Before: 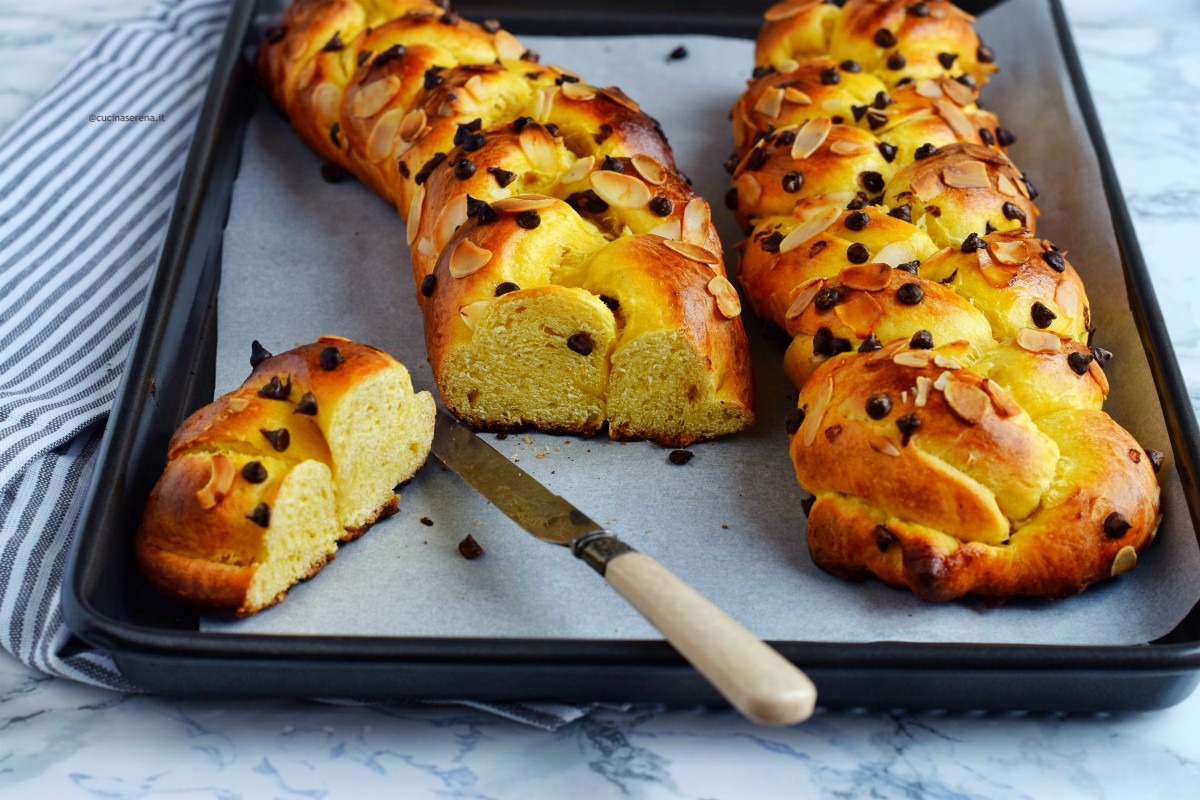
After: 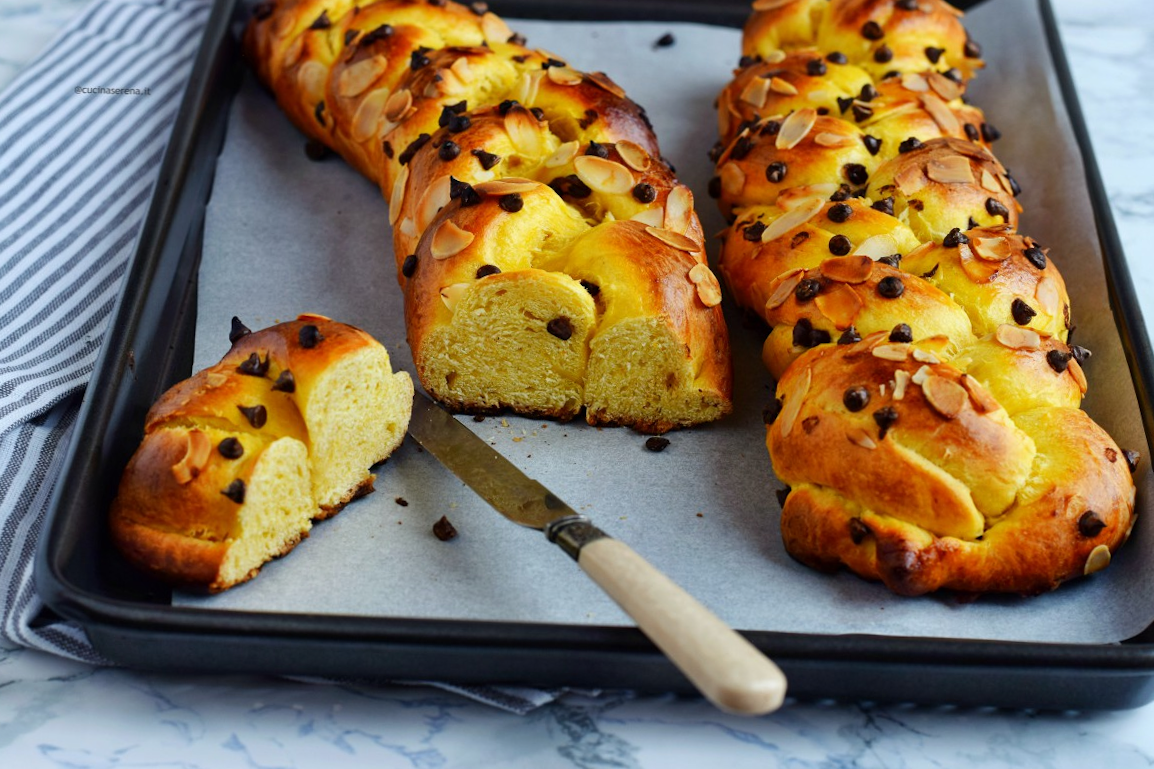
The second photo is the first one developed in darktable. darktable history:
crop and rotate: angle -1.51°
exposure: exposure -0.044 EV, compensate highlight preservation false
